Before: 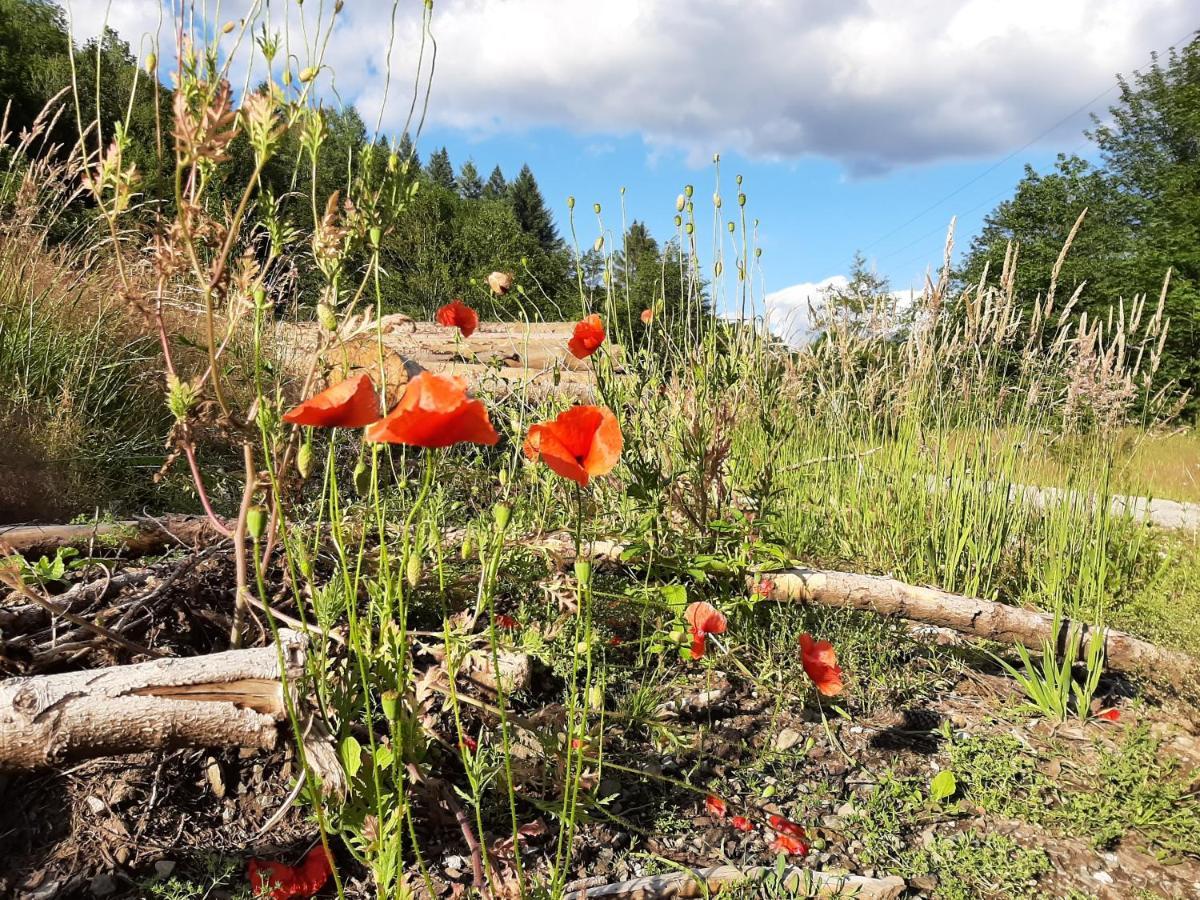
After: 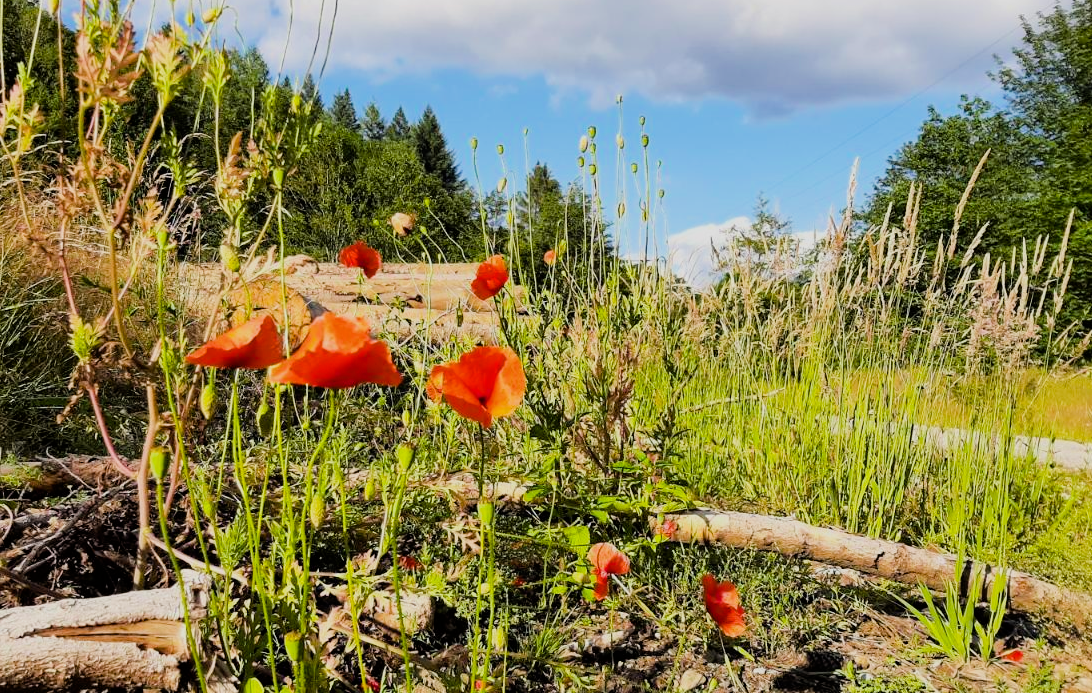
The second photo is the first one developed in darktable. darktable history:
exposure: exposure 0.128 EV, compensate highlight preservation false
color balance rgb: perceptual saturation grading › global saturation 25%, global vibrance 20%
filmic rgb: black relative exposure -7.65 EV, white relative exposure 4.56 EV, hardness 3.61, contrast 1.106
crop: left 8.155%, top 6.611%, bottom 15.385%
